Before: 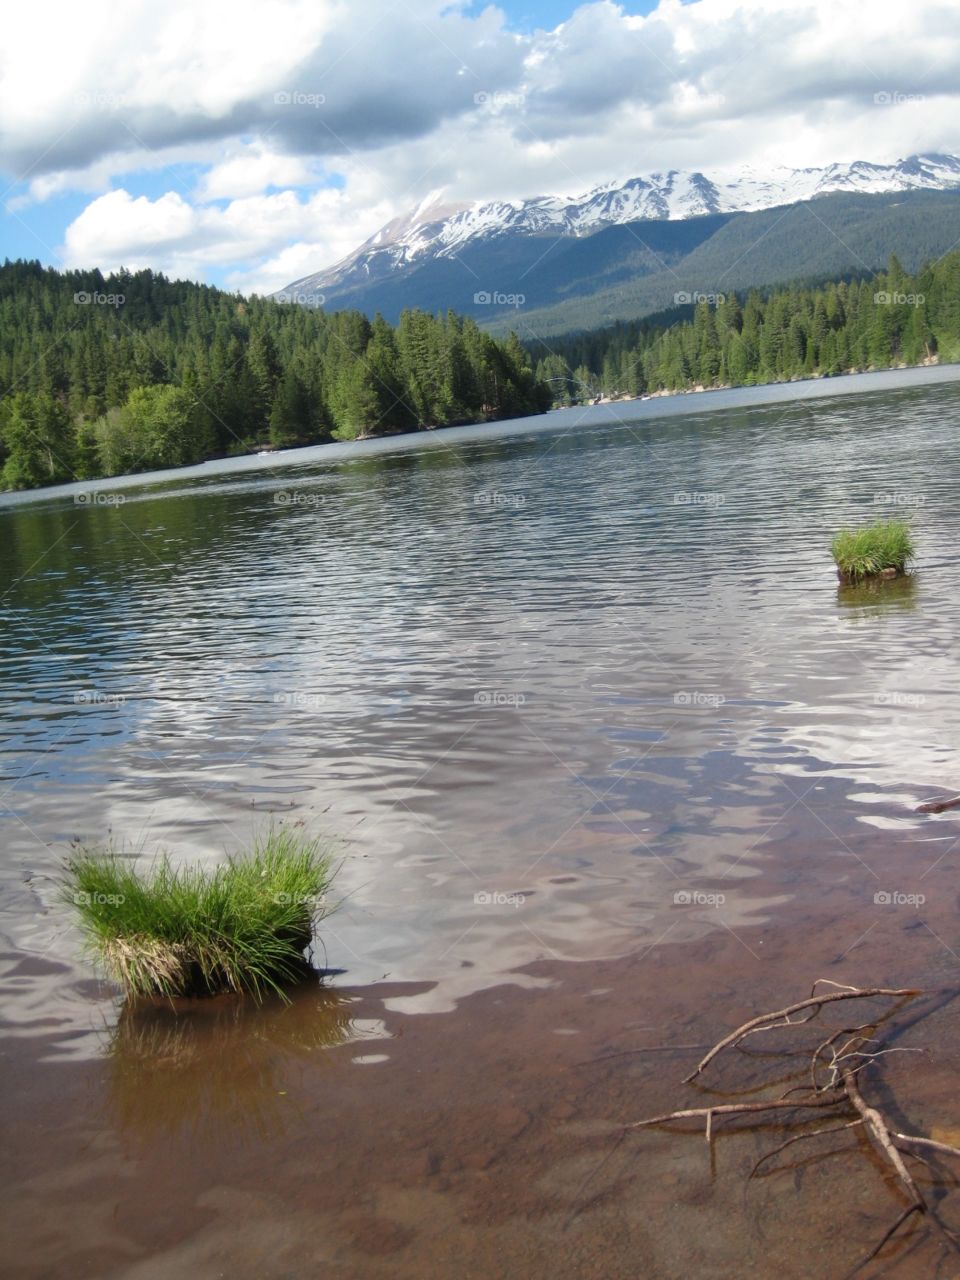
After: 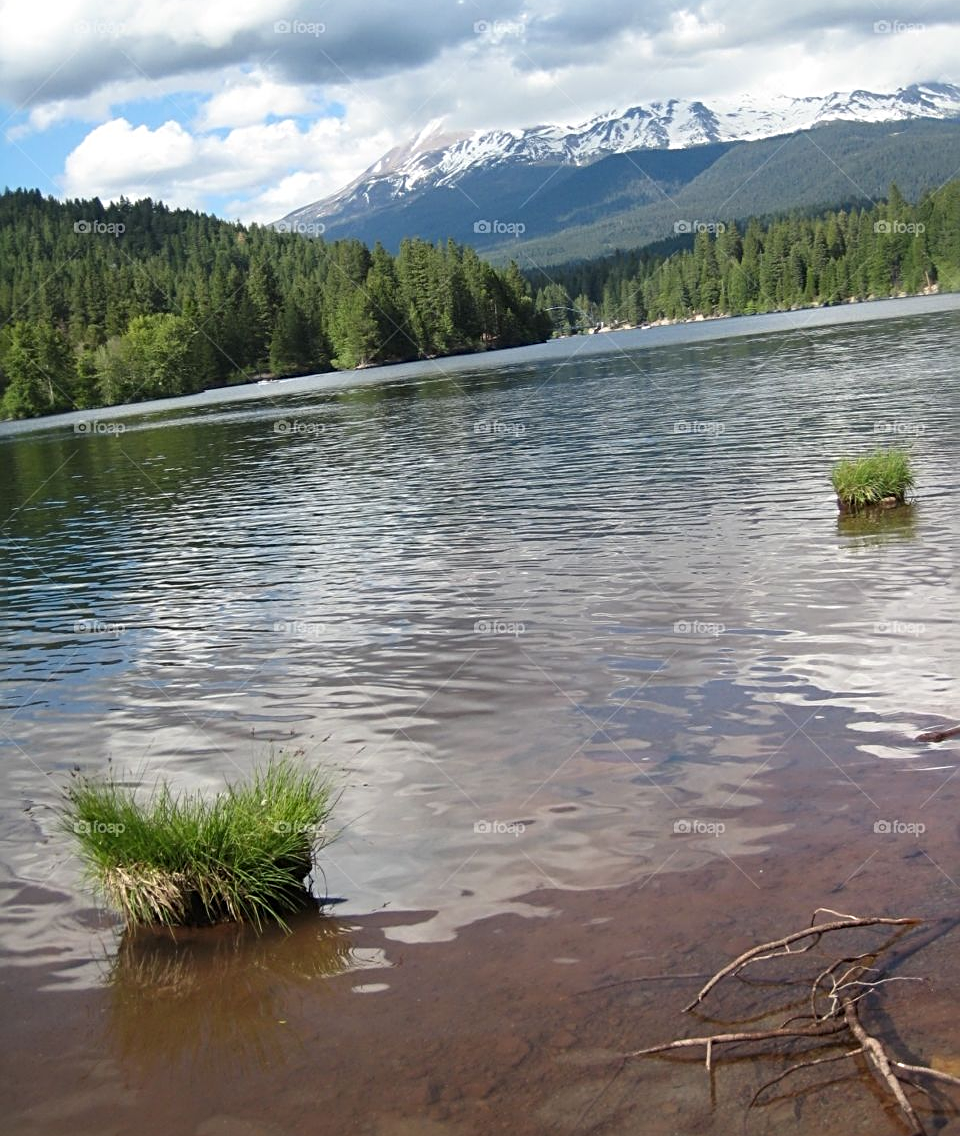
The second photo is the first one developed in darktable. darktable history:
crop and rotate: top 5.609%, bottom 5.609%
sharpen: radius 3.119
shadows and highlights: radius 331.84, shadows 53.55, highlights -100, compress 94.63%, highlights color adjustment 73.23%, soften with gaussian
